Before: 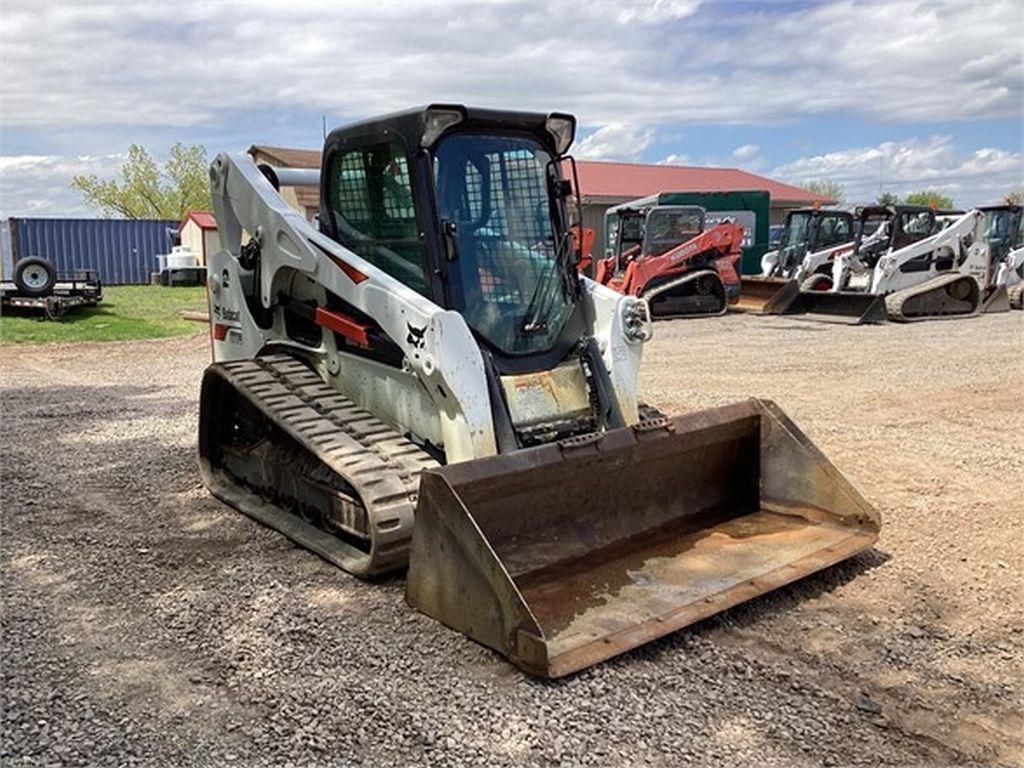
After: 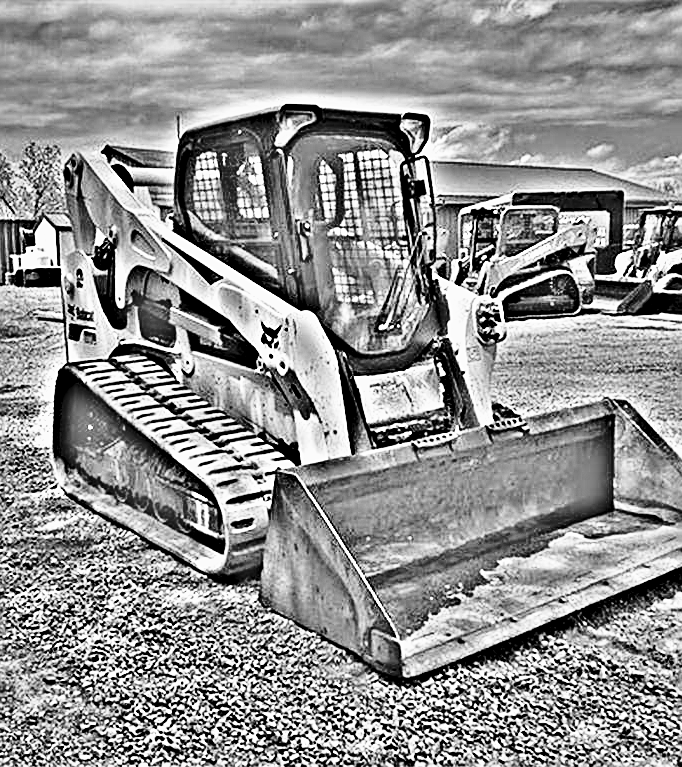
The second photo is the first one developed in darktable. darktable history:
sharpen: on, module defaults
exposure: exposure 0.574 EV, compensate highlight preservation false
highpass: on, module defaults
base curve: curves: ch0 [(0, 0) (0.036, 0.037) (0.121, 0.228) (0.46, 0.76) (0.859, 0.983) (1, 1)], preserve colors none
shadows and highlights: shadows 43.71, white point adjustment -1.46, soften with gaussian
crop and rotate: left 14.292%, right 19.041%
